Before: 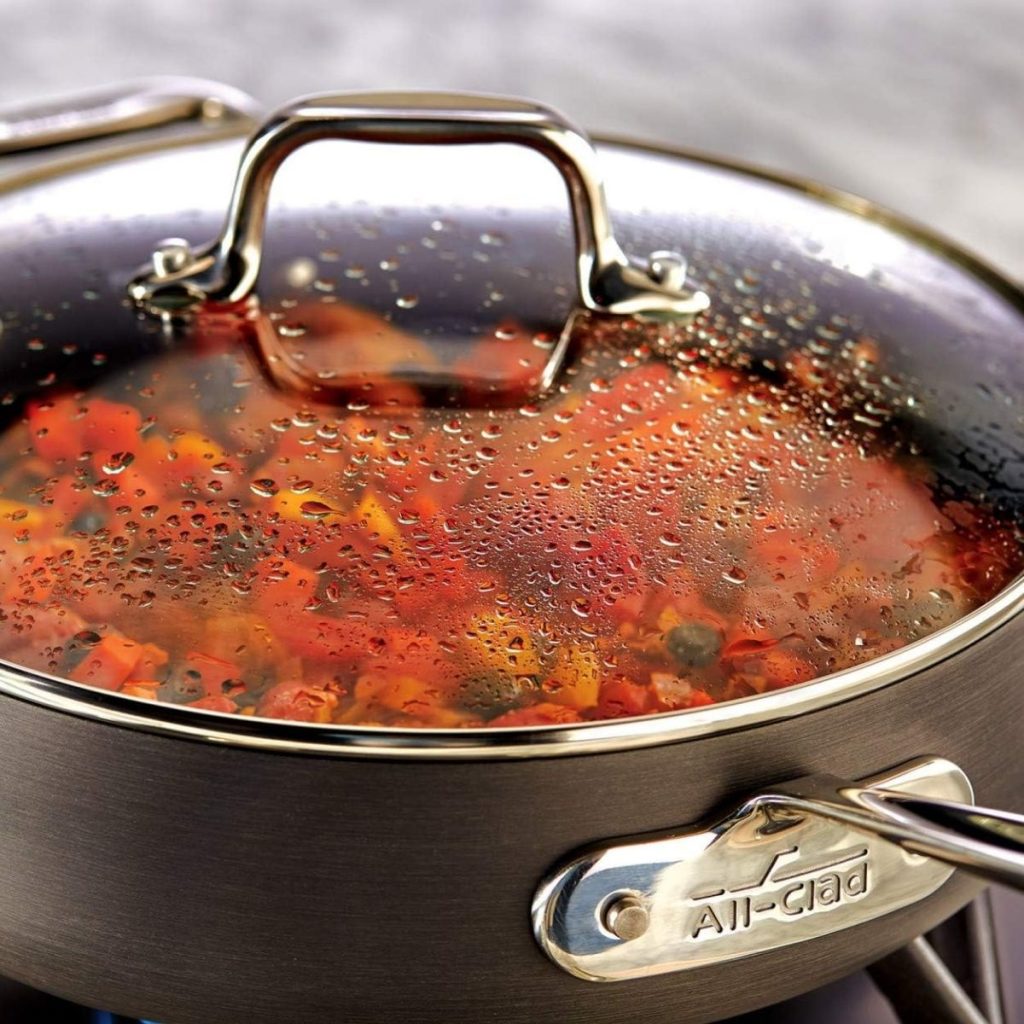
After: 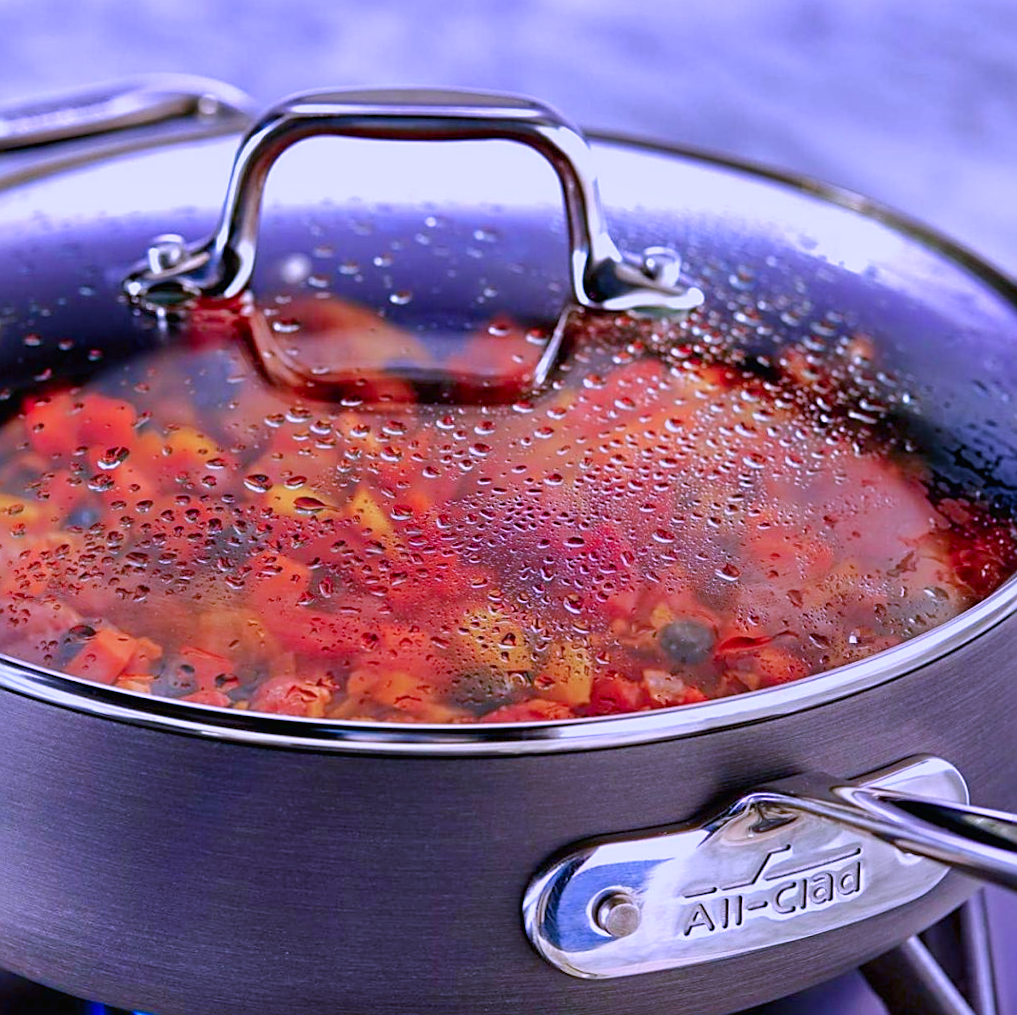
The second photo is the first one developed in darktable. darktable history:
shadows and highlights: highlights color adjustment 0%, low approximation 0.01, soften with gaussian
white balance: emerald 1
color correction: highlights a* 2.72, highlights b* 22.8
color calibration: output R [1.063, -0.012, -0.003, 0], output B [-0.079, 0.047, 1, 0], illuminant custom, x 0.46, y 0.43, temperature 2642.66 K
rotate and perspective: rotation 0.192°, lens shift (horizontal) -0.015, crop left 0.005, crop right 0.996, crop top 0.006, crop bottom 0.99
sharpen: on, module defaults
color balance rgb: shadows lift › chroma 1%, shadows lift › hue 113°, highlights gain › chroma 0.2%, highlights gain › hue 333°, perceptual saturation grading › global saturation 20%, perceptual saturation grading › highlights -25%, perceptual saturation grading › shadows 25%, contrast -10%
contrast brightness saturation: contrast -0.02, brightness -0.01, saturation 0.03
